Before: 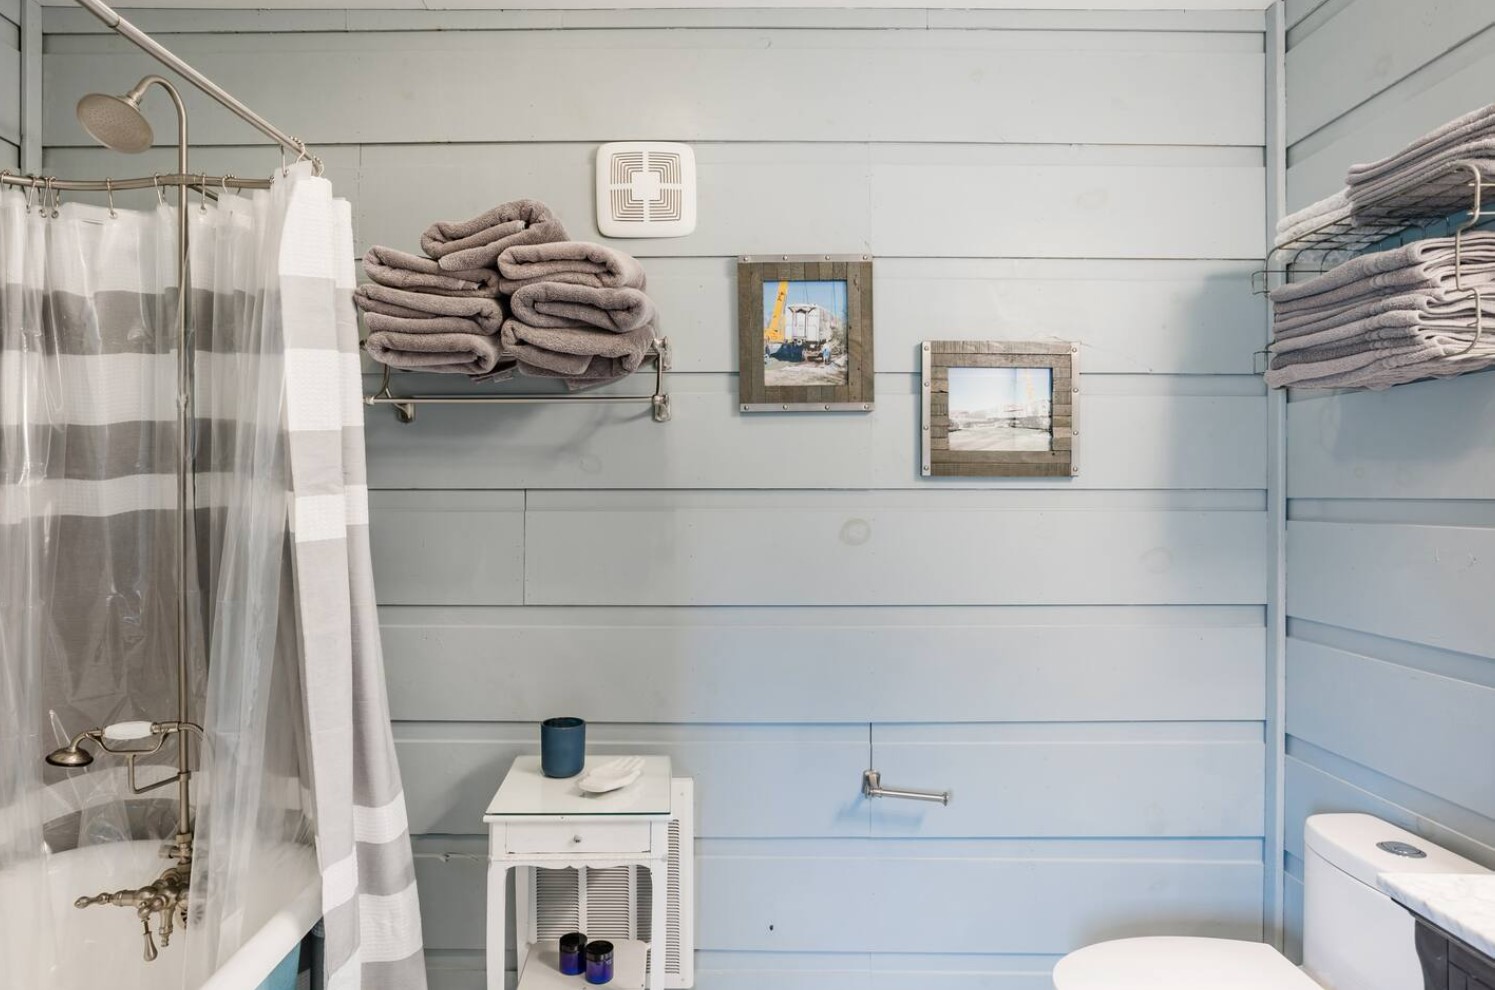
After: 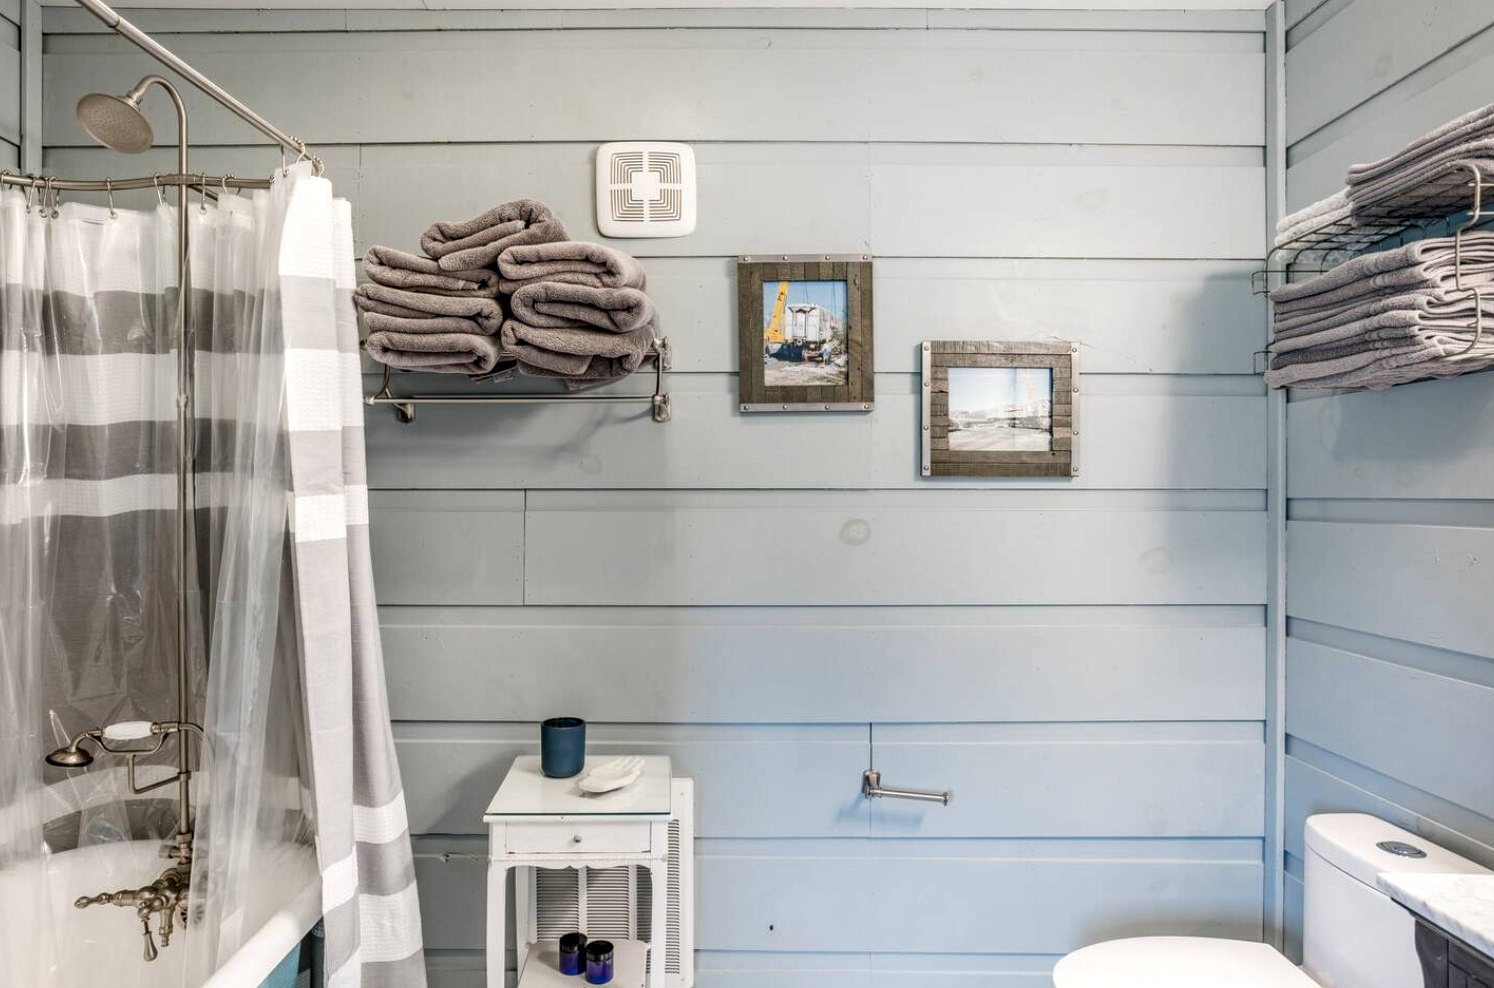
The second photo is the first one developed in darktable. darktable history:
crop: top 0.05%, bottom 0.098%
local contrast: detail 142%
